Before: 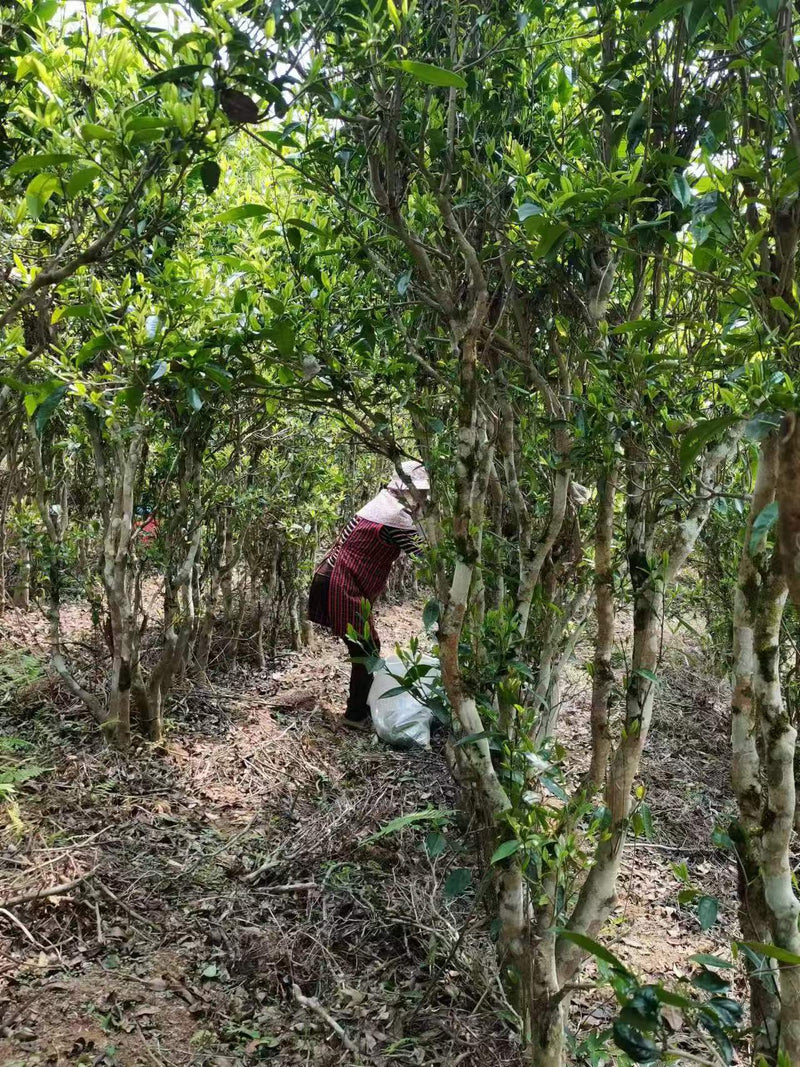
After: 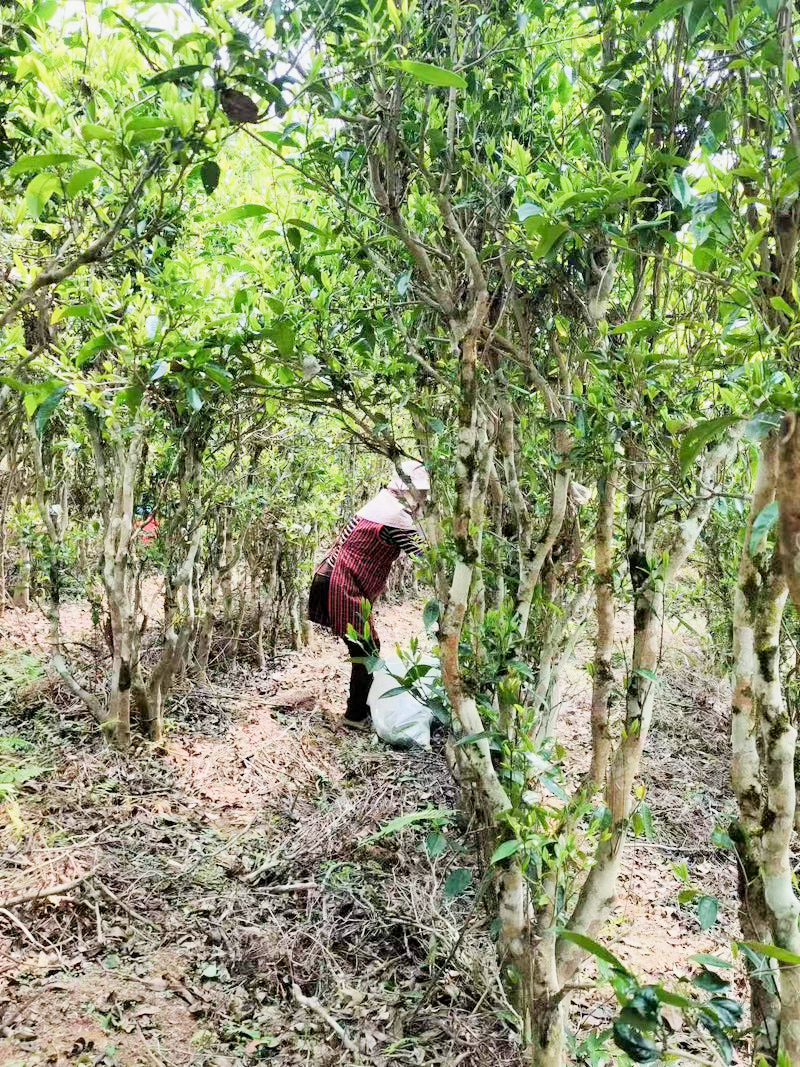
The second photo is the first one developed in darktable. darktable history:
filmic rgb: black relative exposure -9.22 EV, white relative exposure 6.77 EV, hardness 3.07, contrast 1.05
tone equalizer: on, module defaults
exposure: black level correction 0.001, exposure 1.822 EV, compensate exposure bias true, compensate highlight preservation false
